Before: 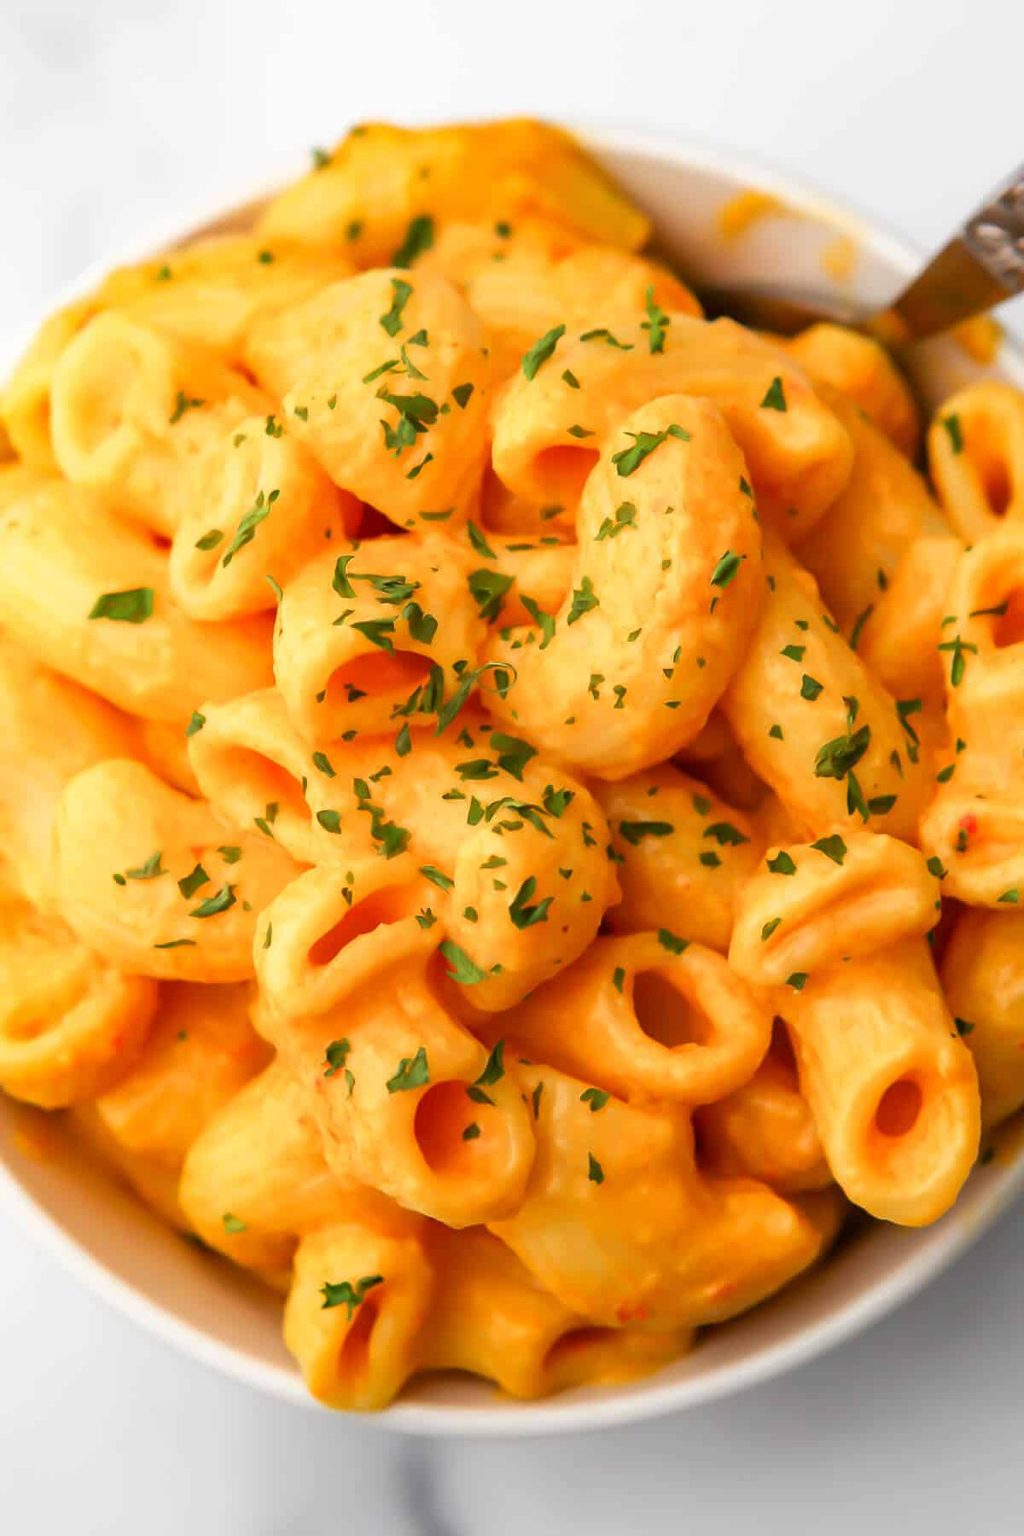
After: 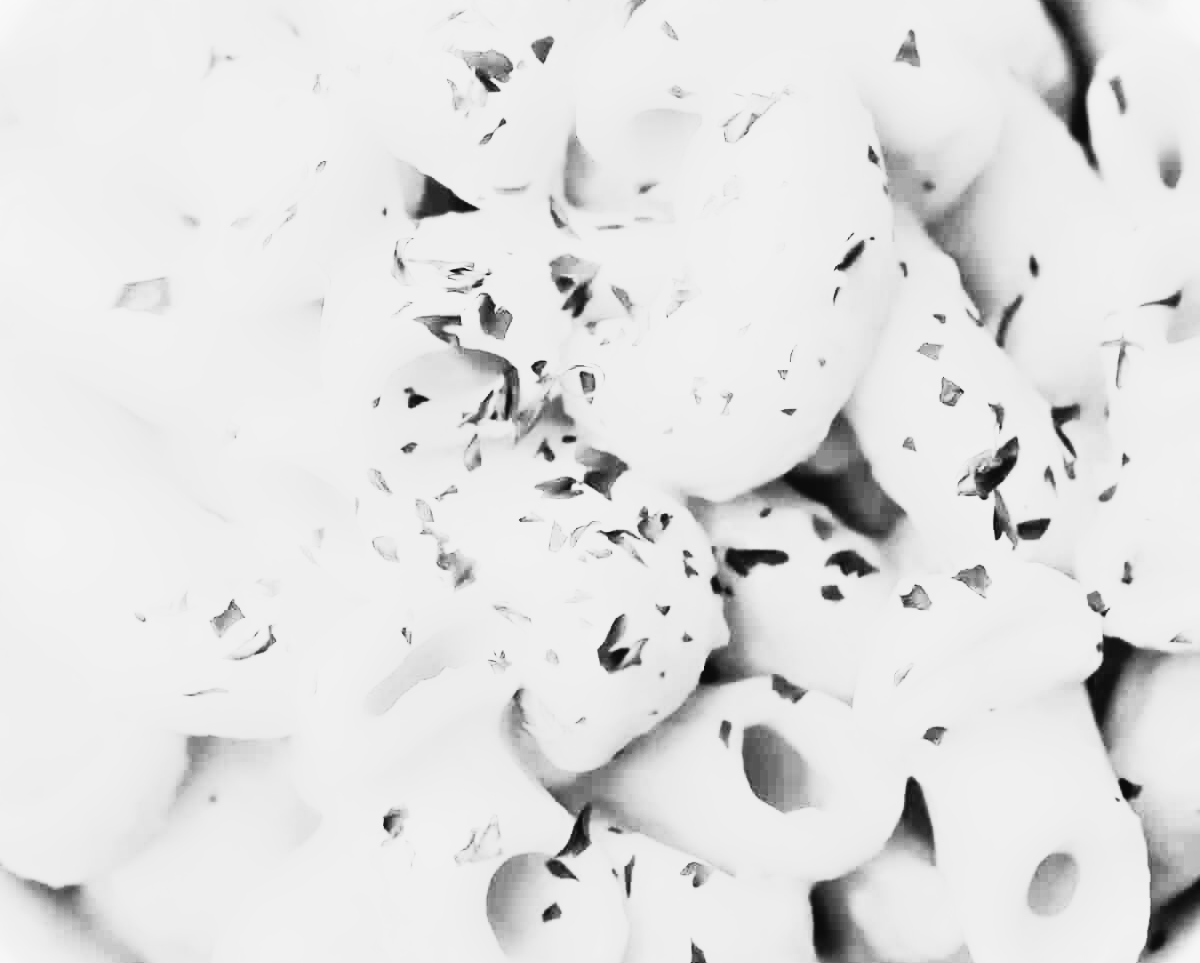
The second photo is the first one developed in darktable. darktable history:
crop and rotate: top 23.043%, bottom 23.437%
color balance rgb: shadows lift › luminance 0.49%, shadows lift › chroma 6.83%, shadows lift › hue 300.29°, power › hue 208.98°, highlights gain › luminance 20.24%, highlights gain › chroma 13.17%, highlights gain › hue 173.85°, perceptual saturation grading › global saturation 18.05%
rgb curve: curves: ch0 [(0, 0) (0.21, 0.15) (0.24, 0.21) (0.5, 0.75) (0.75, 0.96) (0.89, 0.99) (1, 1)]; ch1 [(0, 0.02) (0.21, 0.13) (0.25, 0.2) (0.5, 0.67) (0.75, 0.9) (0.89, 0.97) (1, 1)]; ch2 [(0, 0.02) (0.21, 0.13) (0.25, 0.2) (0.5, 0.67) (0.75, 0.9) (0.89, 0.97) (1, 1)], compensate middle gray true
tone curve: curves: ch0 [(0.003, 0.032) (0.037, 0.037) (0.142, 0.117) (0.279, 0.311) (0.405, 0.49) (0.526, 0.651) (0.722, 0.857) (0.875, 0.946) (1, 0.98)]; ch1 [(0, 0) (0.305, 0.325) (0.453, 0.437) (0.482, 0.473) (0.501, 0.498) (0.515, 0.523) (0.559, 0.591) (0.6, 0.659) (0.656, 0.71) (1, 1)]; ch2 [(0, 0) (0.323, 0.277) (0.424, 0.396) (0.479, 0.484) (0.499, 0.502) (0.515, 0.537) (0.564, 0.595) (0.644, 0.703) (0.742, 0.803) (1, 1)], color space Lab, independent channels, preserve colors none
exposure: compensate highlight preservation false
shadows and highlights: shadows 0, highlights 40
monochrome: on, module defaults
